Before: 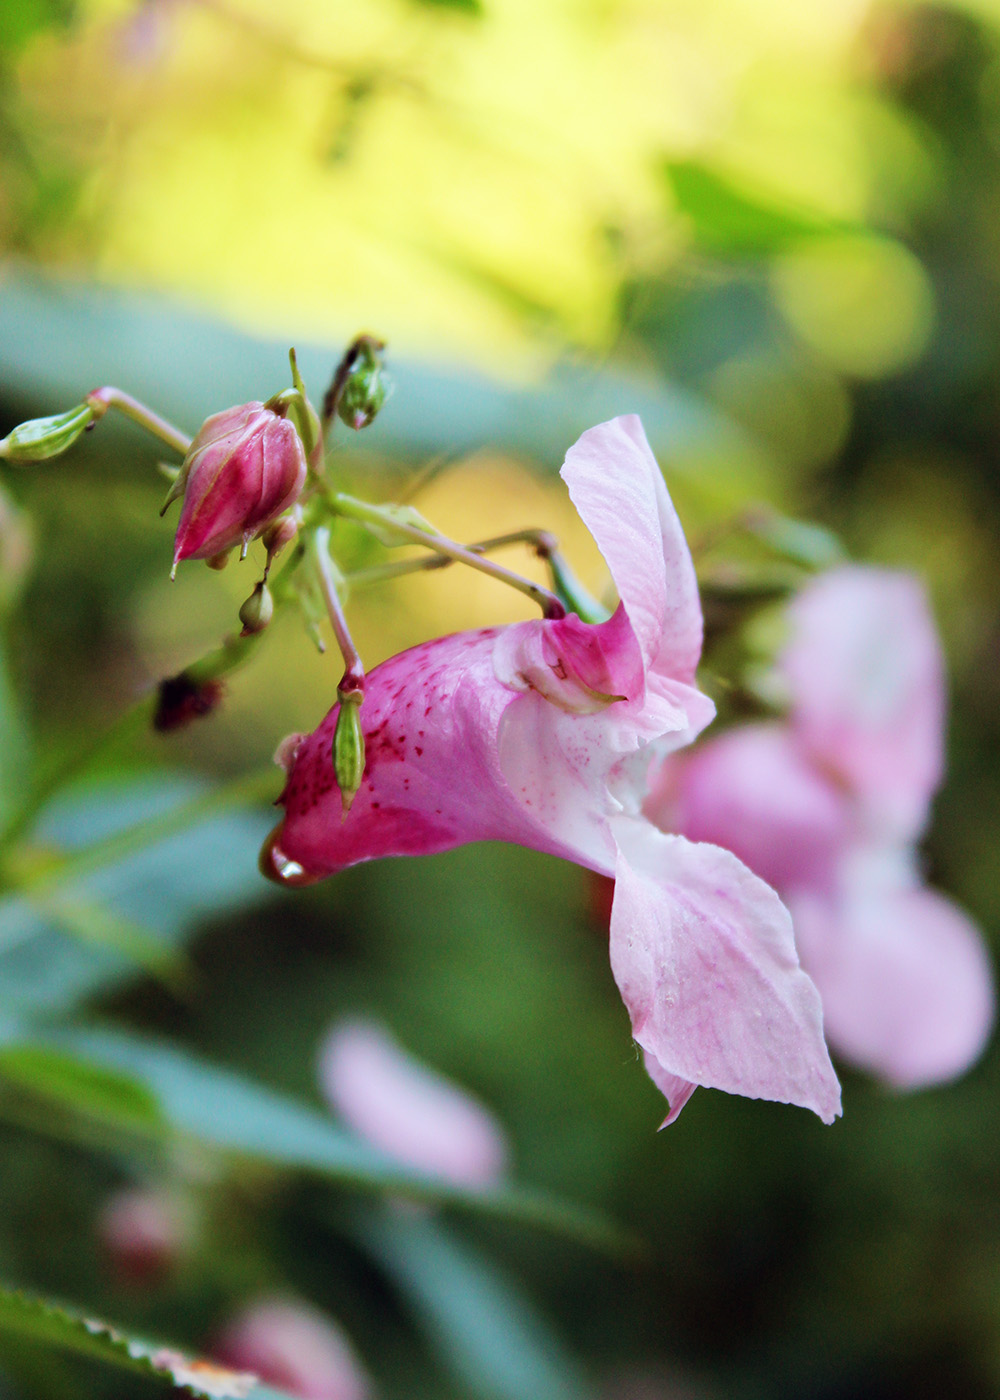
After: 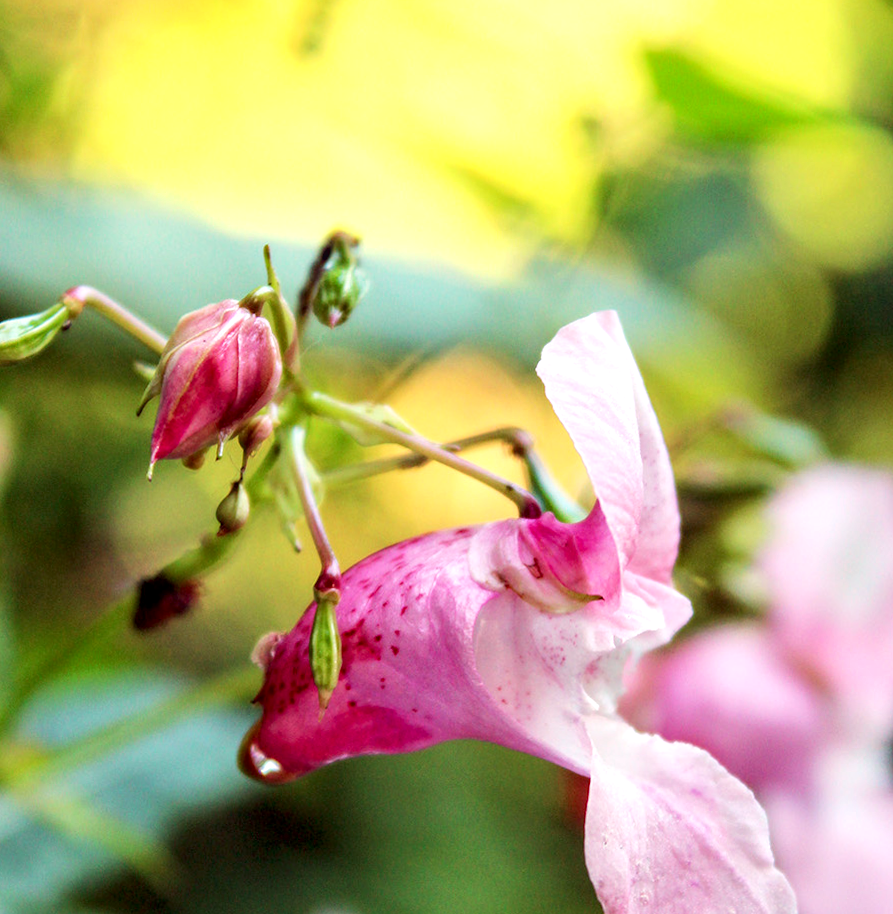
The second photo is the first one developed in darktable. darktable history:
rotate and perspective: lens shift (vertical) 0.048, lens shift (horizontal) -0.024, automatic cropping off
local contrast: on, module defaults
crop: left 3.015%, top 8.969%, right 9.647%, bottom 26.457%
white balance: red 1.045, blue 0.932
contrast brightness saturation: contrast 0.08, saturation 0.02
exposure: black level correction 0.003, exposure 0.383 EV, compensate highlight preservation false
